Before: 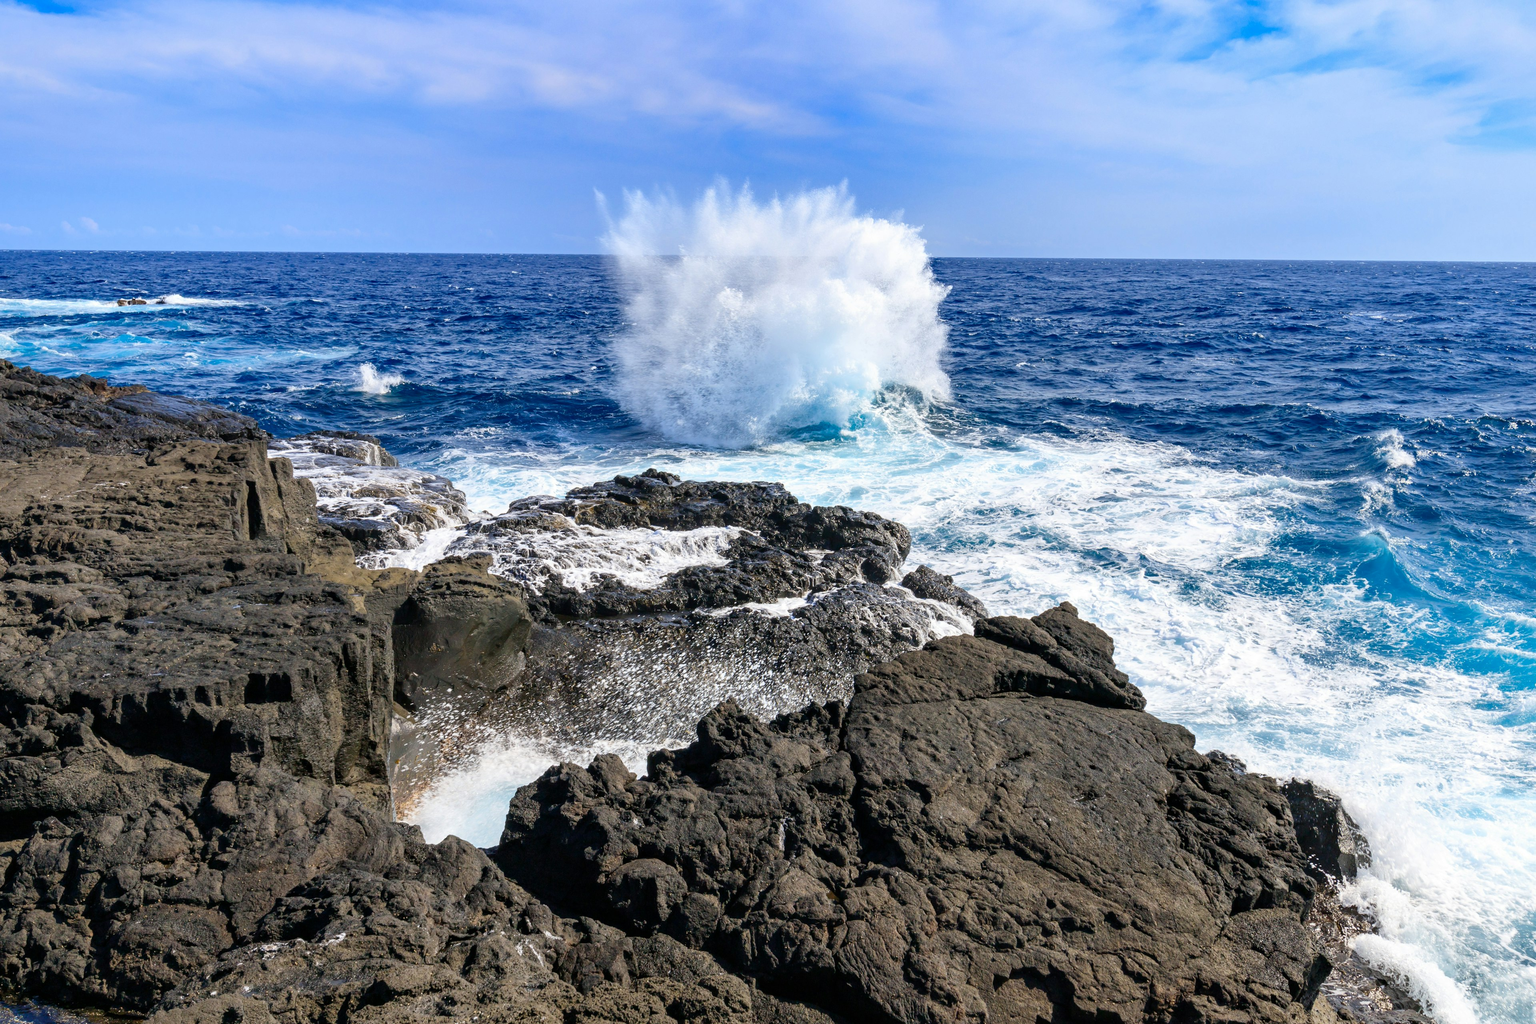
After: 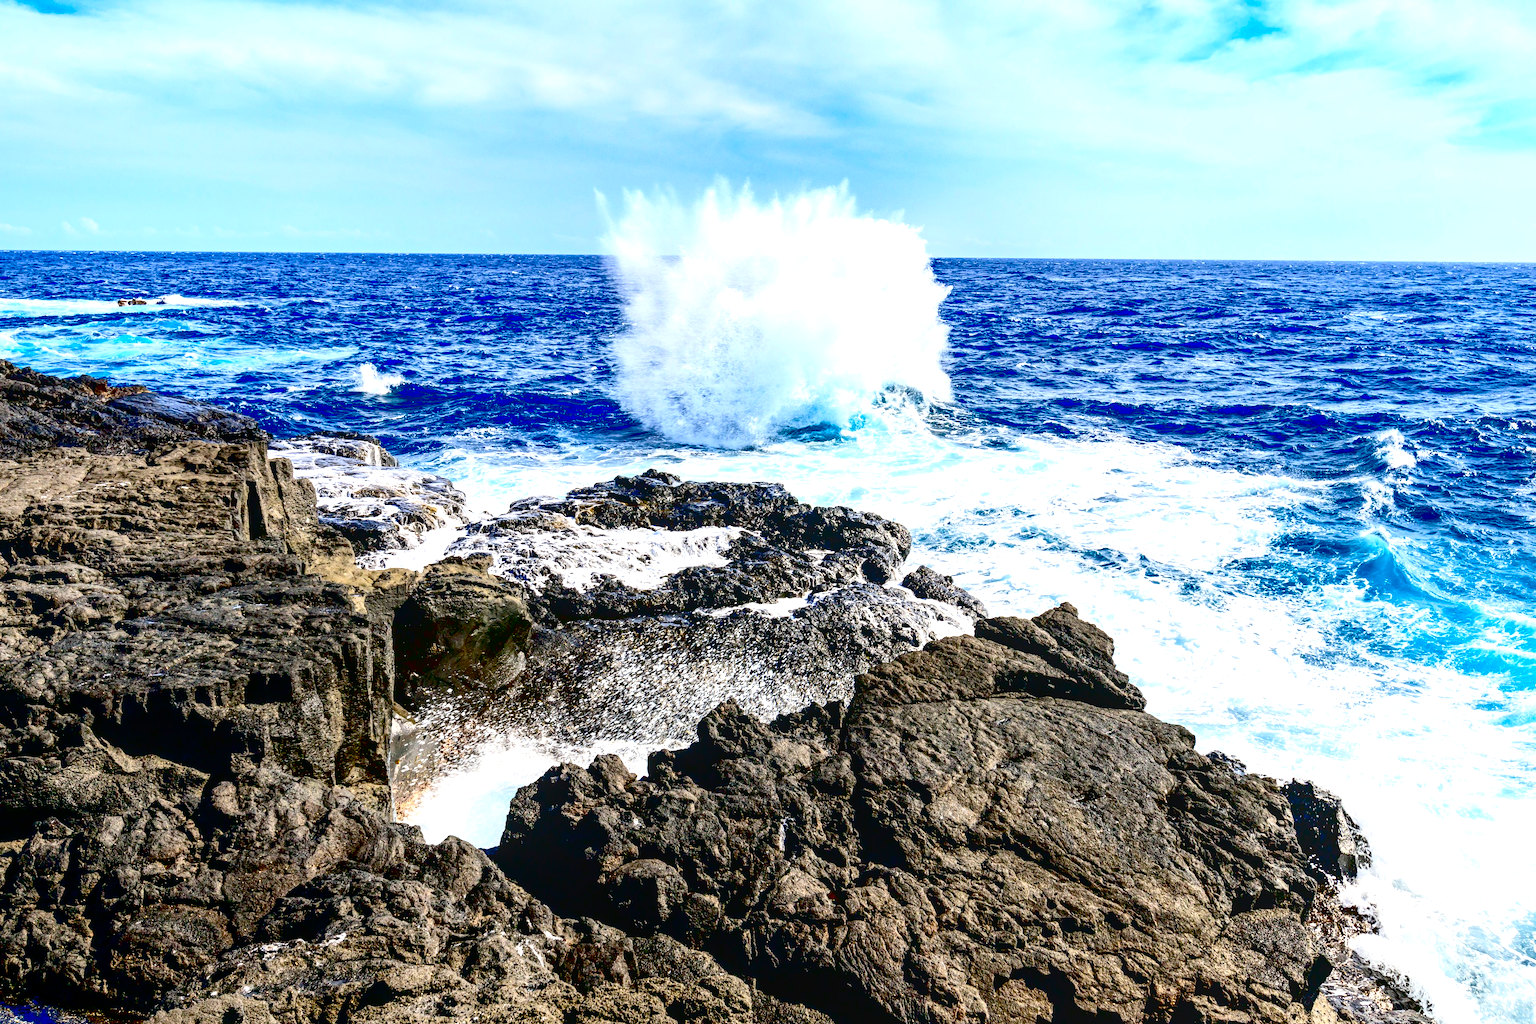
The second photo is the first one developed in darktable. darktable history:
contrast brightness saturation: contrast 0.28
exposure: black level correction 0.035, exposure 0.9 EV, compensate highlight preservation false
local contrast: on, module defaults
